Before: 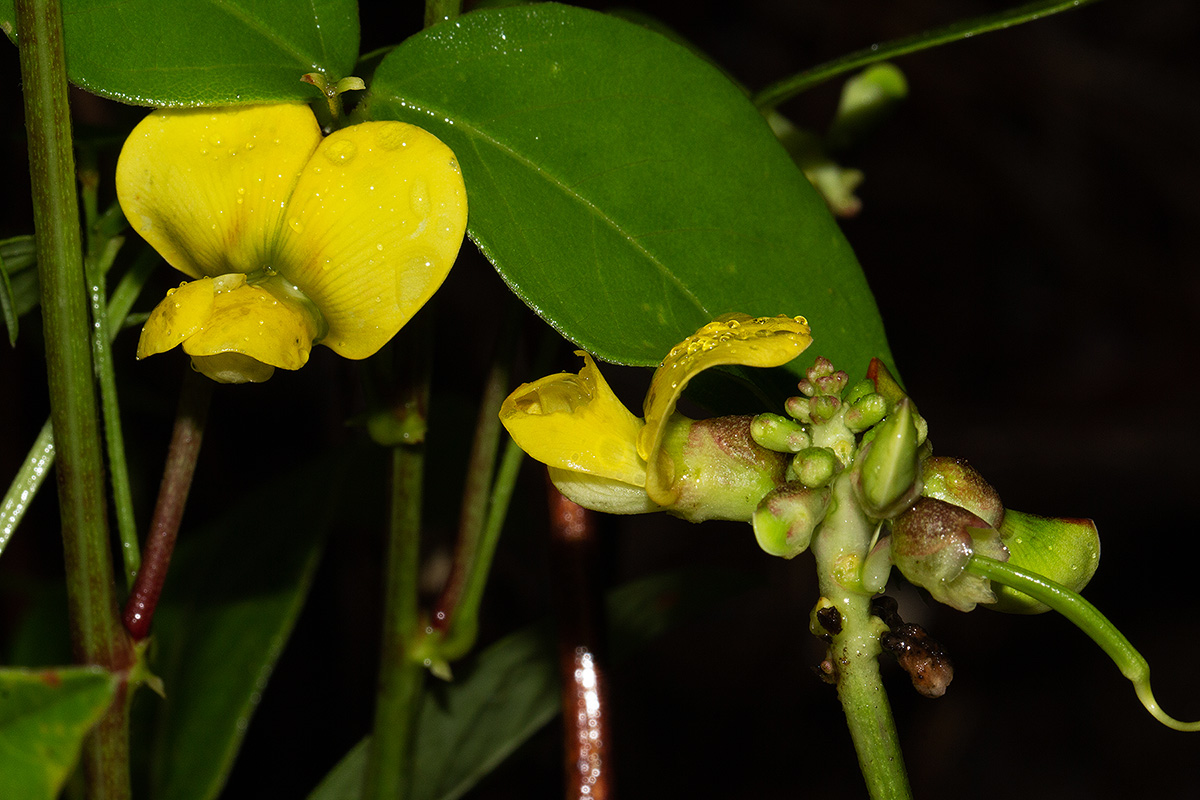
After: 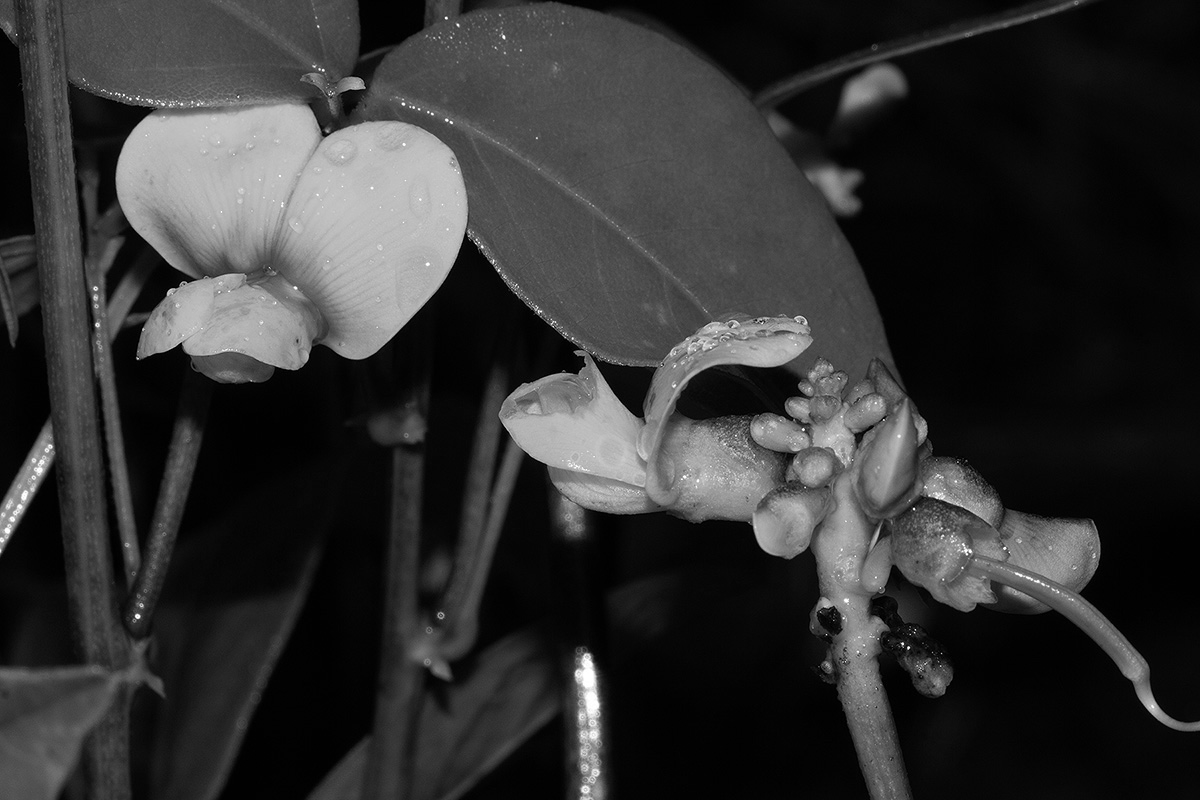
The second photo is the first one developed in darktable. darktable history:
color zones: curves: ch0 [(0.004, 0.588) (0.116, 0.636) (0.259, 0.476) (0.423, 0.464) (0.75, 0.5)]; ch1 [(0, 0) (0.143, 0) (0.286, 0) (0.429, 0) (0.571, 0) (0.714, 0) (0.857, 0)], mix 31.85%
